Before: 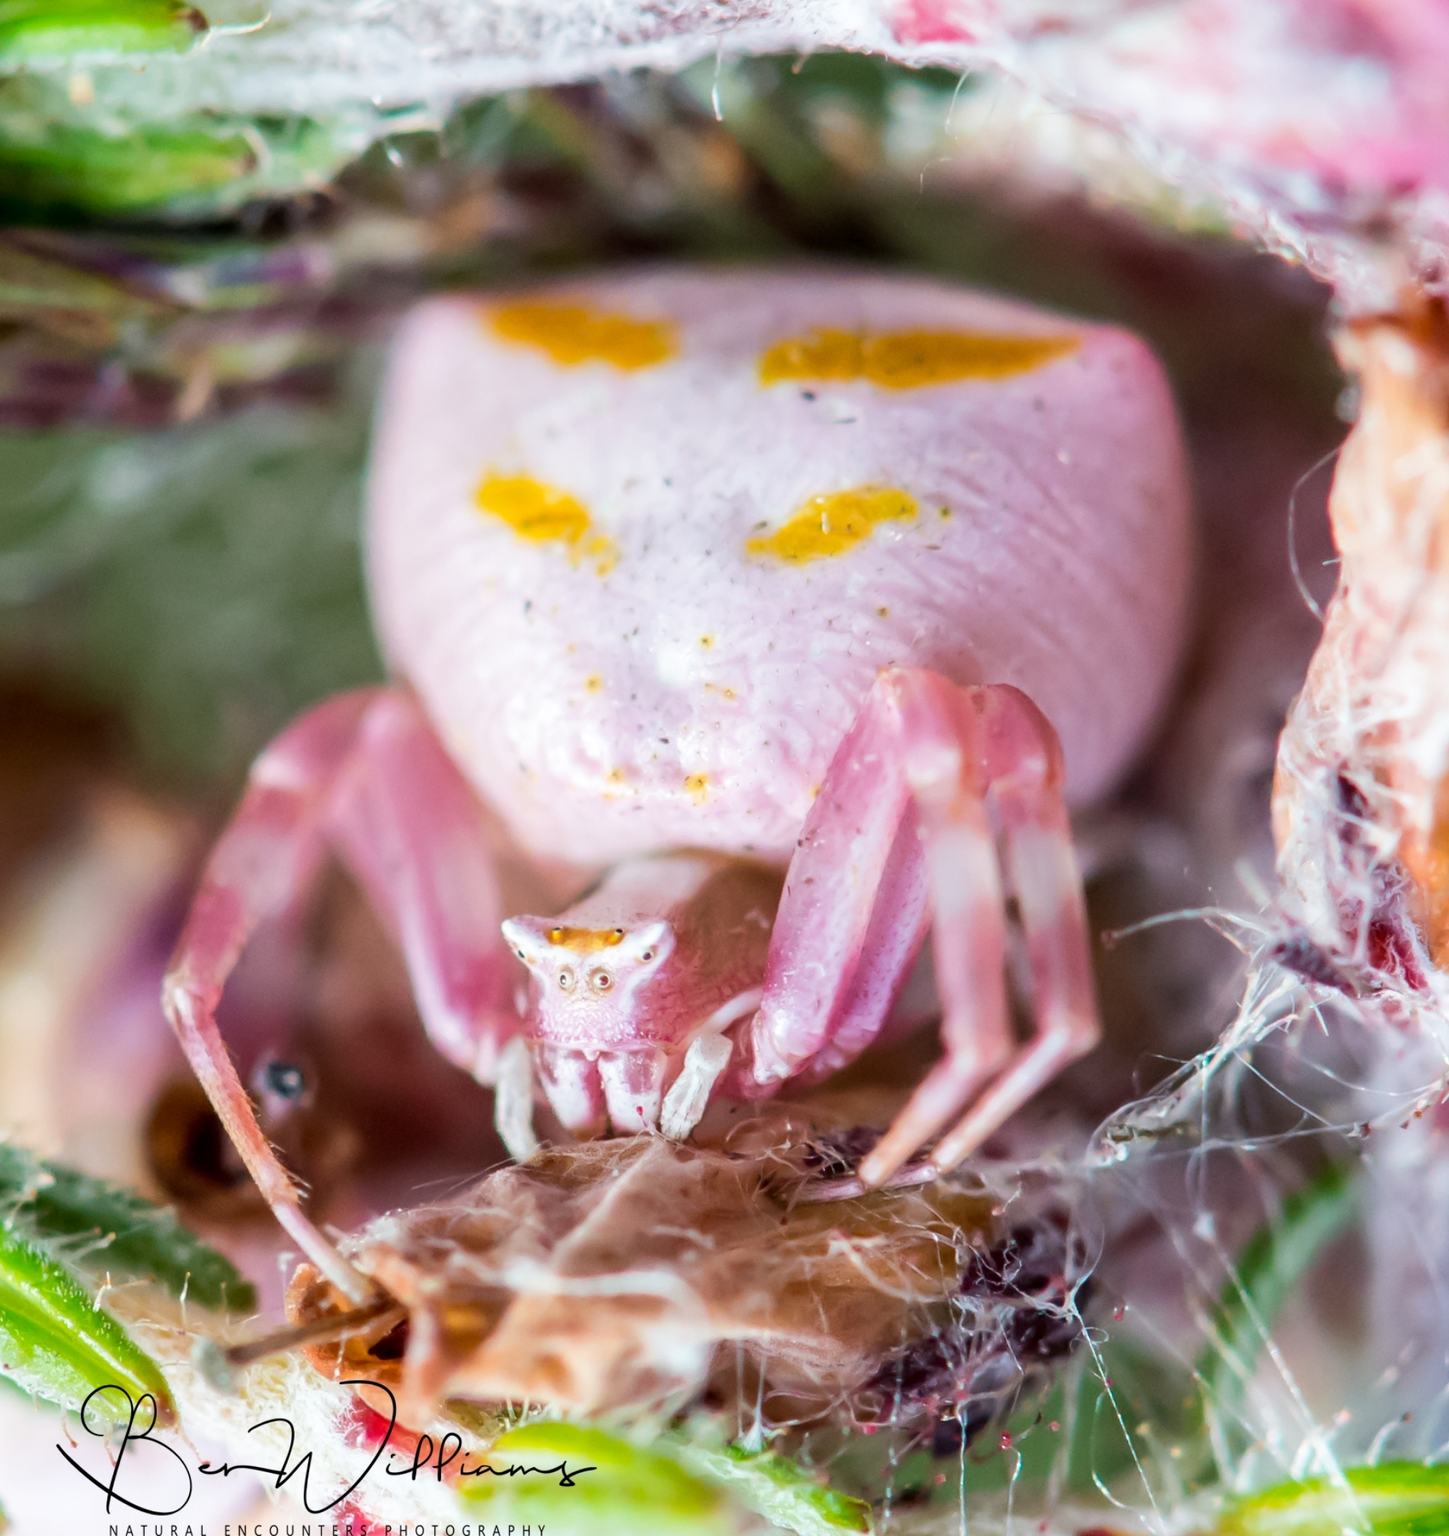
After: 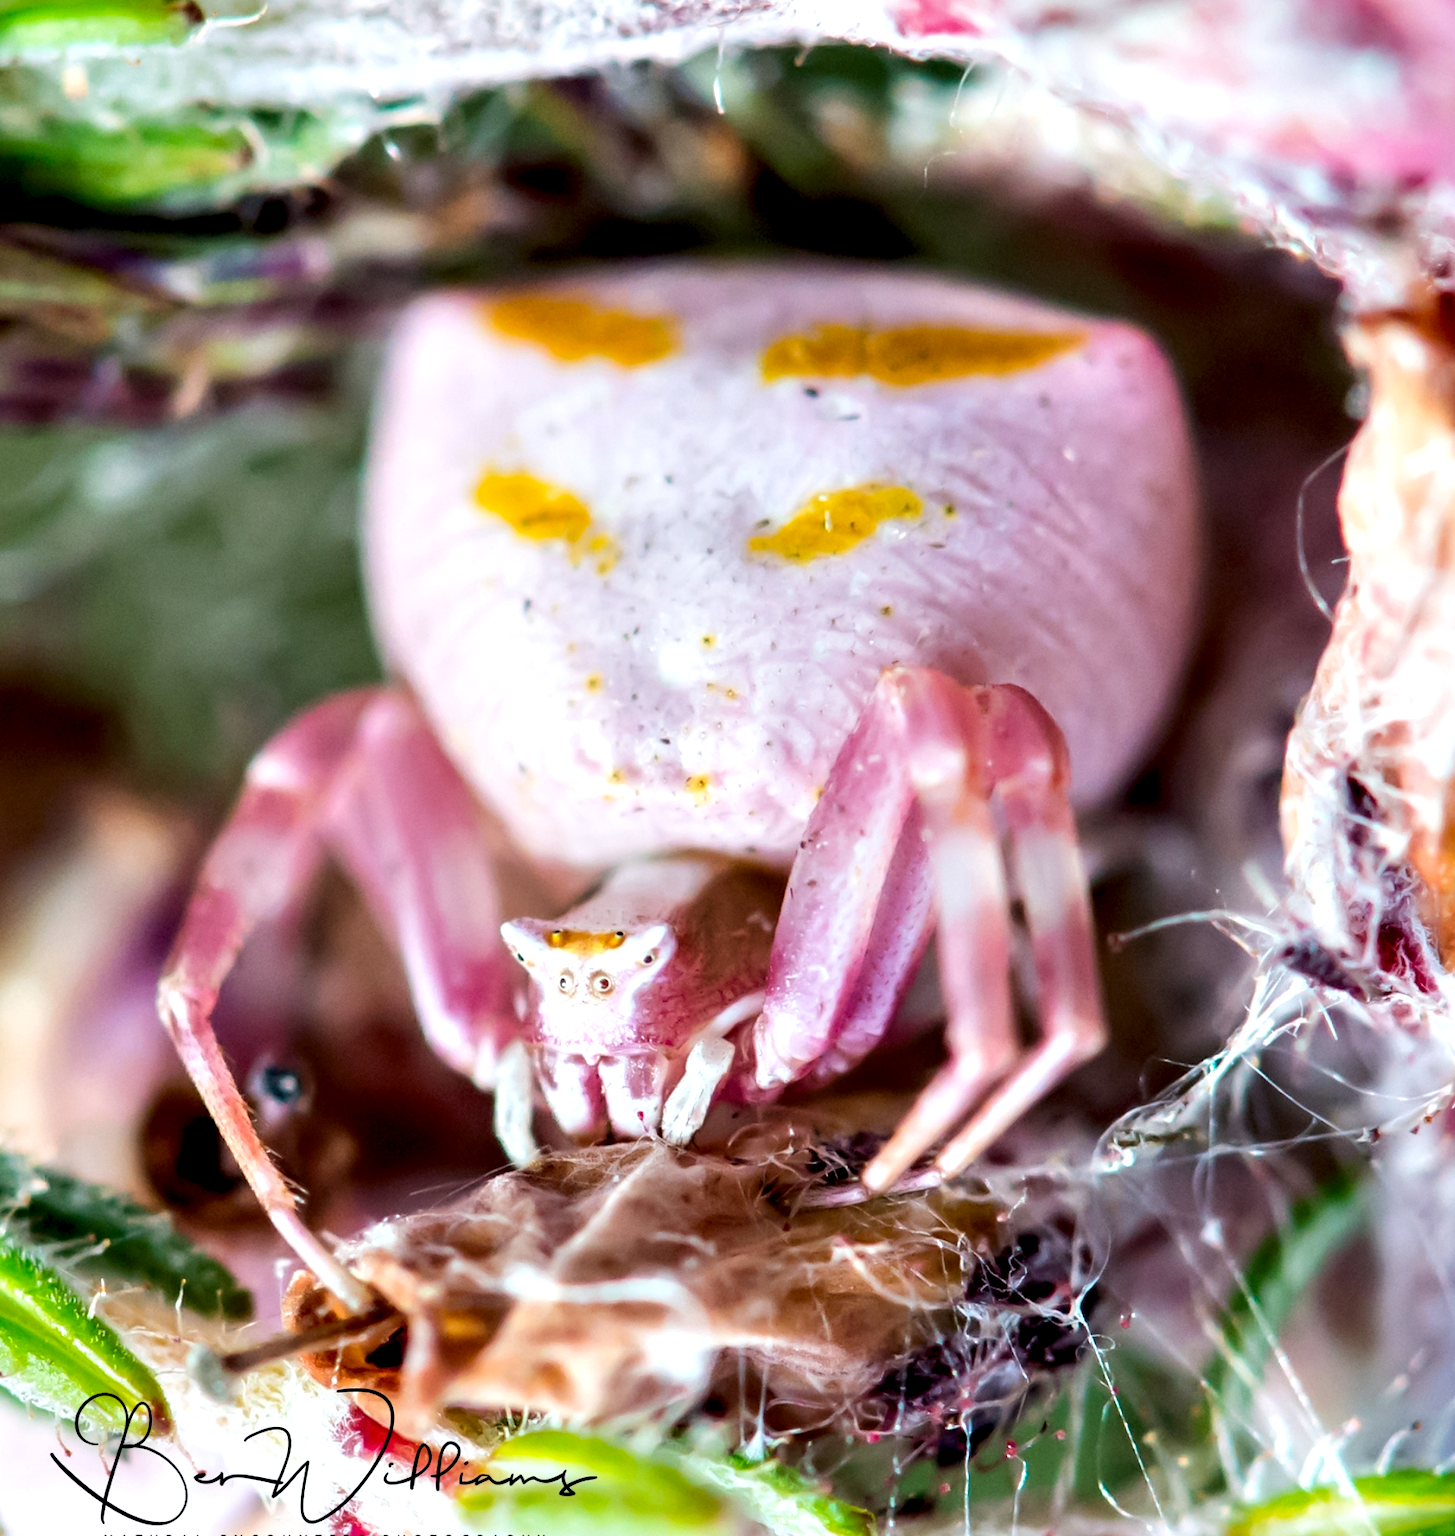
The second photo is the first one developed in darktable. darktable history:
crop: left 0.488%, top 0.558%, right 0.223%, bottom 0.576%
contrast equalizer: octaves 7, y [[0.6 ×6], [0.55 ×6], [0 ×6], [0 ×6], [0 ×6]]
